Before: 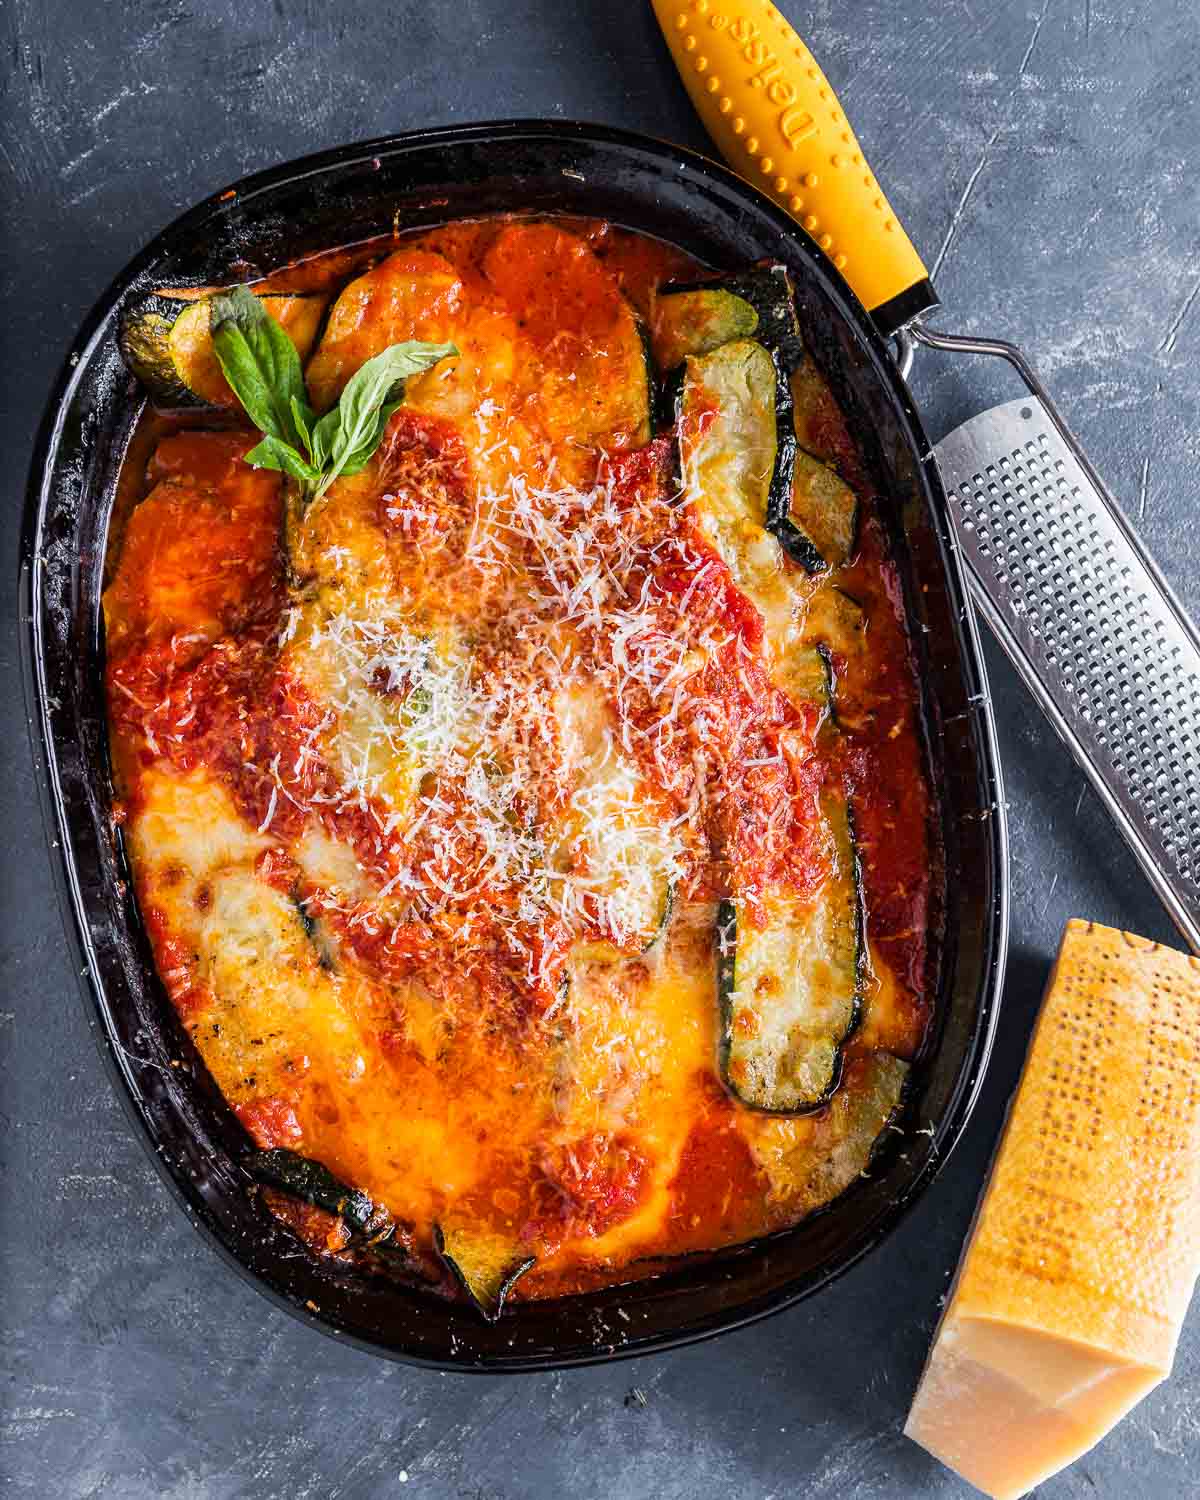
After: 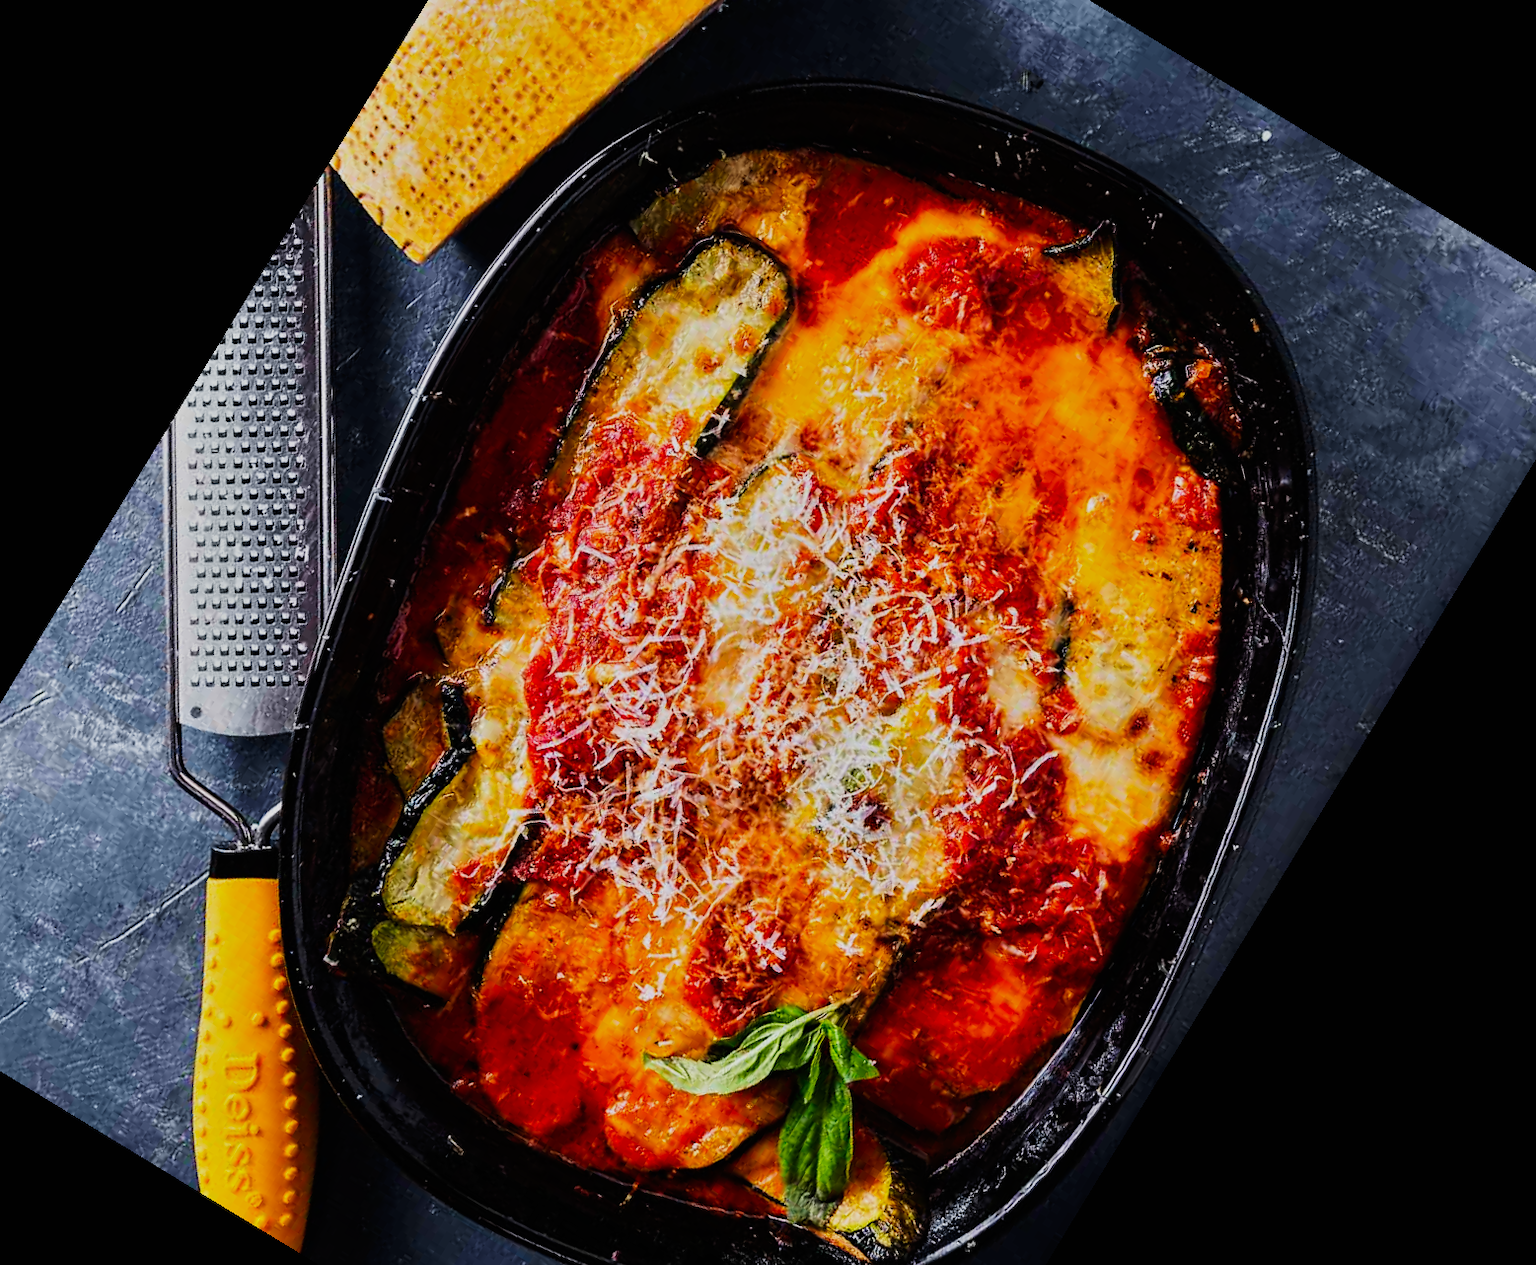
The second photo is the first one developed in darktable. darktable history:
base curve: curves: ch0 [(0, 0) (0.007, 0.004) (0.027, 0.03) (0.046, 0.07) (0.207, 0.54) (0.442, 0.872) (0.673, 0.972) (1, 1)], preserve colors none
crop and rotate: angle 148.68°, left 9.111%, top 15.603%, right 4.588%, bottom 17.041%
tone equalizer: -8 EV -2 EV, -7 EV -2 EV, -6 EV -2 EV, -5 EV -2 EV, -4 EV -2 EV, -3 EV -2 EV, -2 EV -2 EV, -1 EV -1.63 EV, +0 EV -2 EV
